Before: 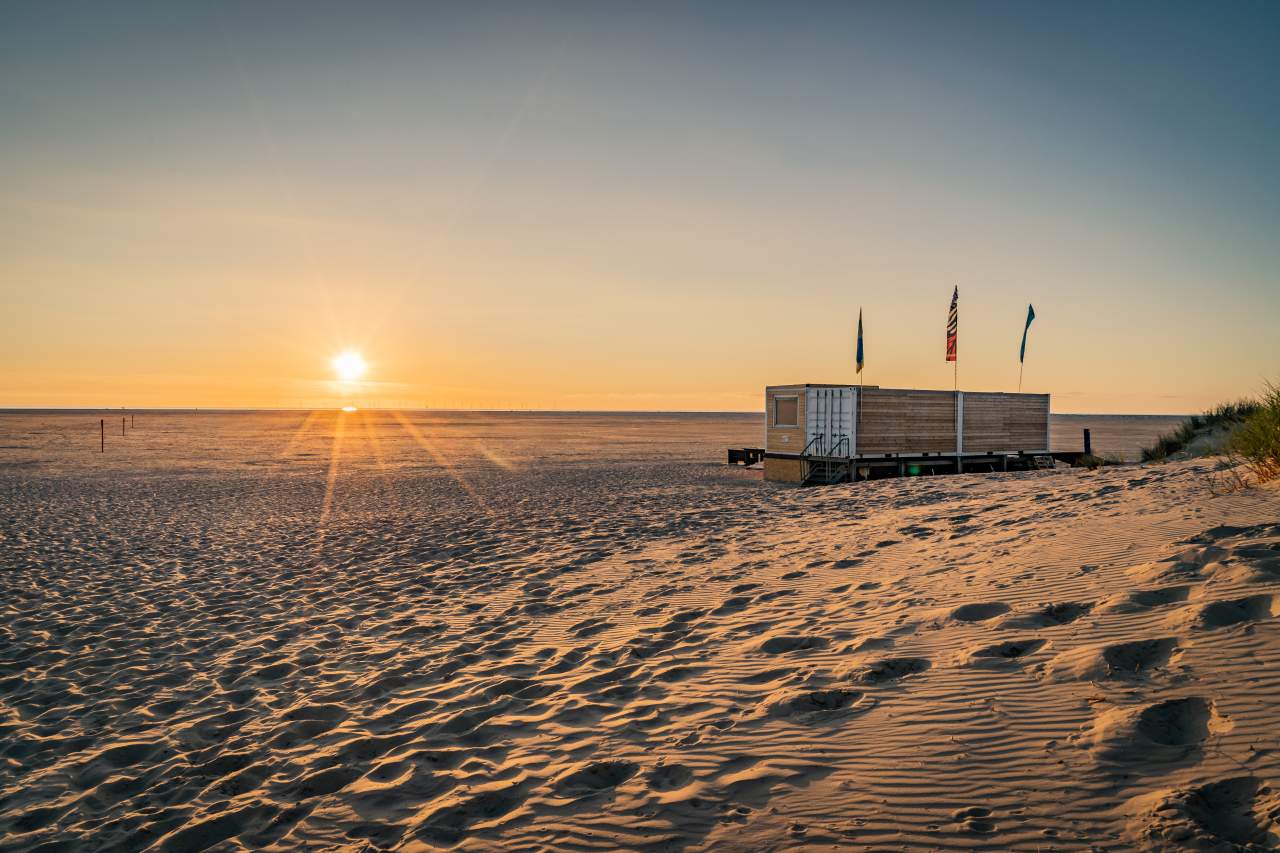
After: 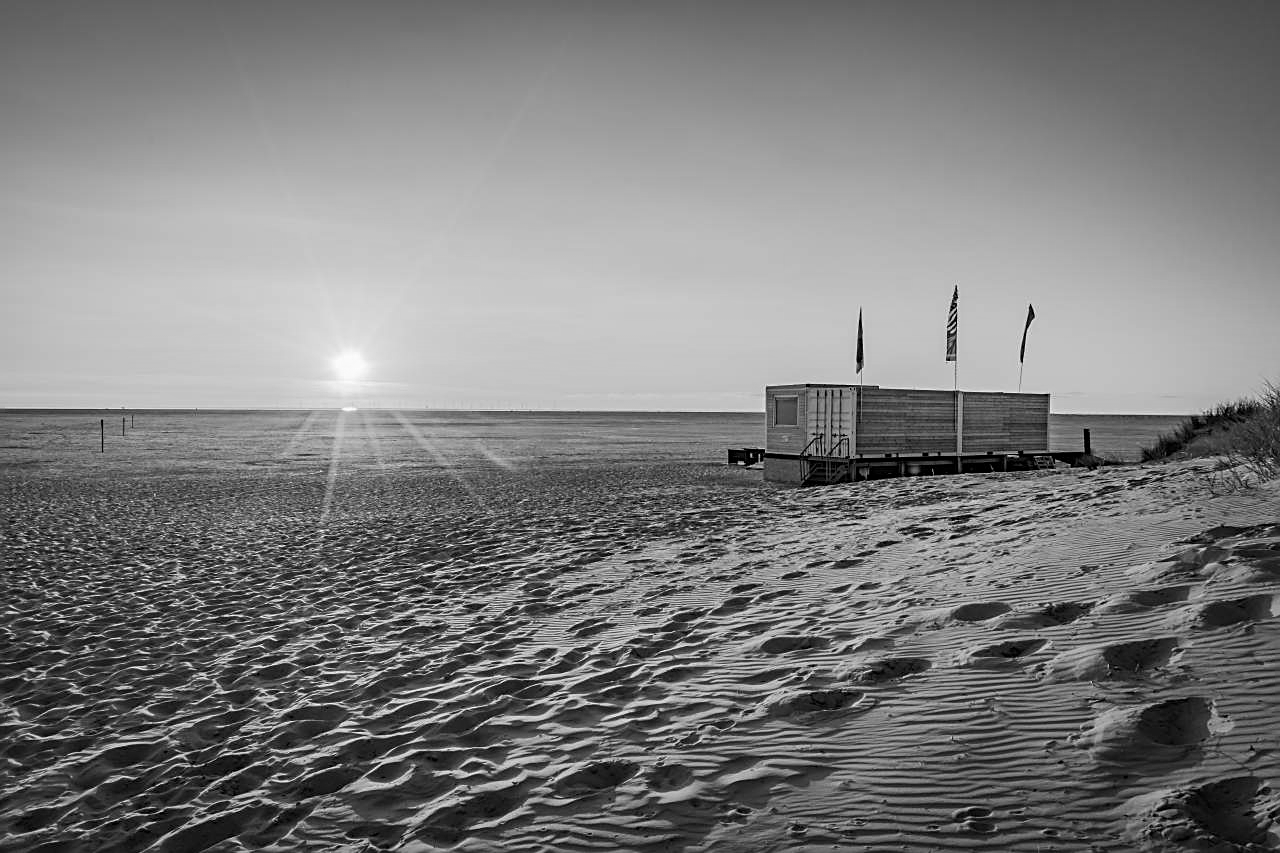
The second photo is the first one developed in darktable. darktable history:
sharpen: on, module defaults
monochrome: on, module defaults
color correction: highlights a* 4.02, highlights b* 4.98, shadows a* -7.55, shadows b* 4.98
